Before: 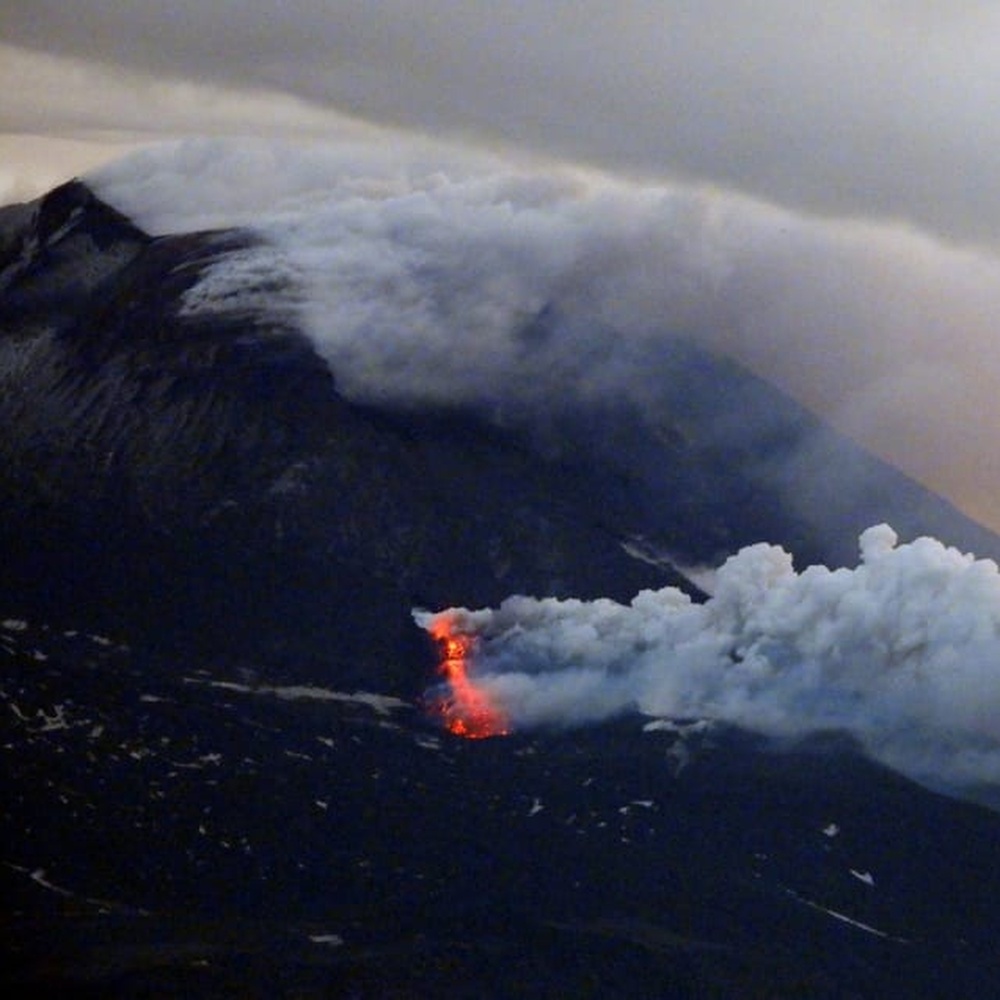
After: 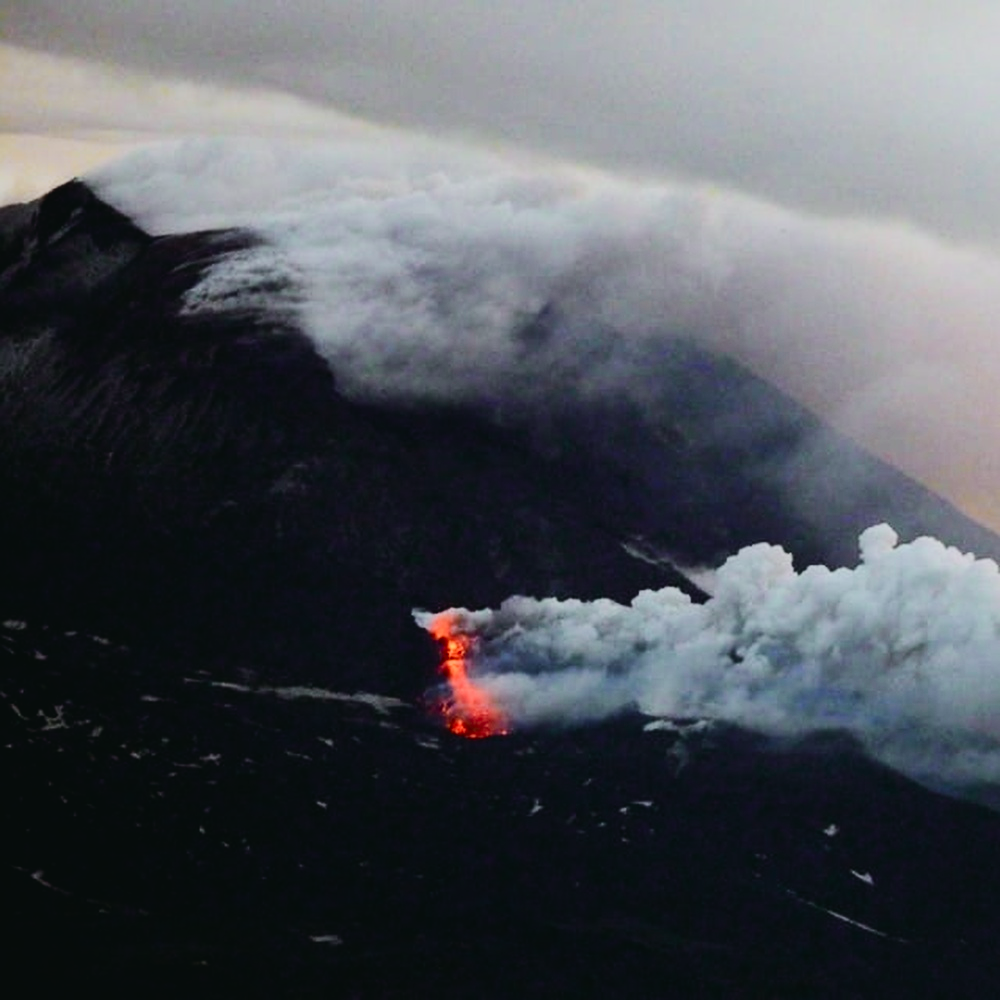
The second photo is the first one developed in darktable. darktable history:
filmic rgb: black relative exposure -7.65 EV, white relative exposure 4.56 EV, threshold 5.94 EV, hardness 3.61, enable highlight reconstruction true
tone curve: curves: ch0 [(0, 0.028) (0.037, 0.05) (0.123, 0.108) (0.19, 0.164) (0.269, 0.247) (0.475, 0.533) (0.595, 0.695) (0.718, 0.823) (0.855, 0.913) (1, 0.982)]; ch1 [(0, 0) (0.243, 0.245) (0.427, 0.41) (0.493, 0.481) (0.505, 0.502) (0.536, 0.545) (0.56, 0.582) (0.611, 0.644) (0.769, 0.807) (1, 1)]; ch2 [(0, 0) (0.249, 0.216) (0.349, 0.321) (0.424, 0.442) (0.476, 0.483) (0.498, 0.499) (0.517, 0.519) (0.532, 0.55) (0.569, 0.608) (0.614, 0.661) (0.706, 0.75) (0.808, 0.809) (0.991, 0.968)], color space Lab, independent channels, preserve colors none
